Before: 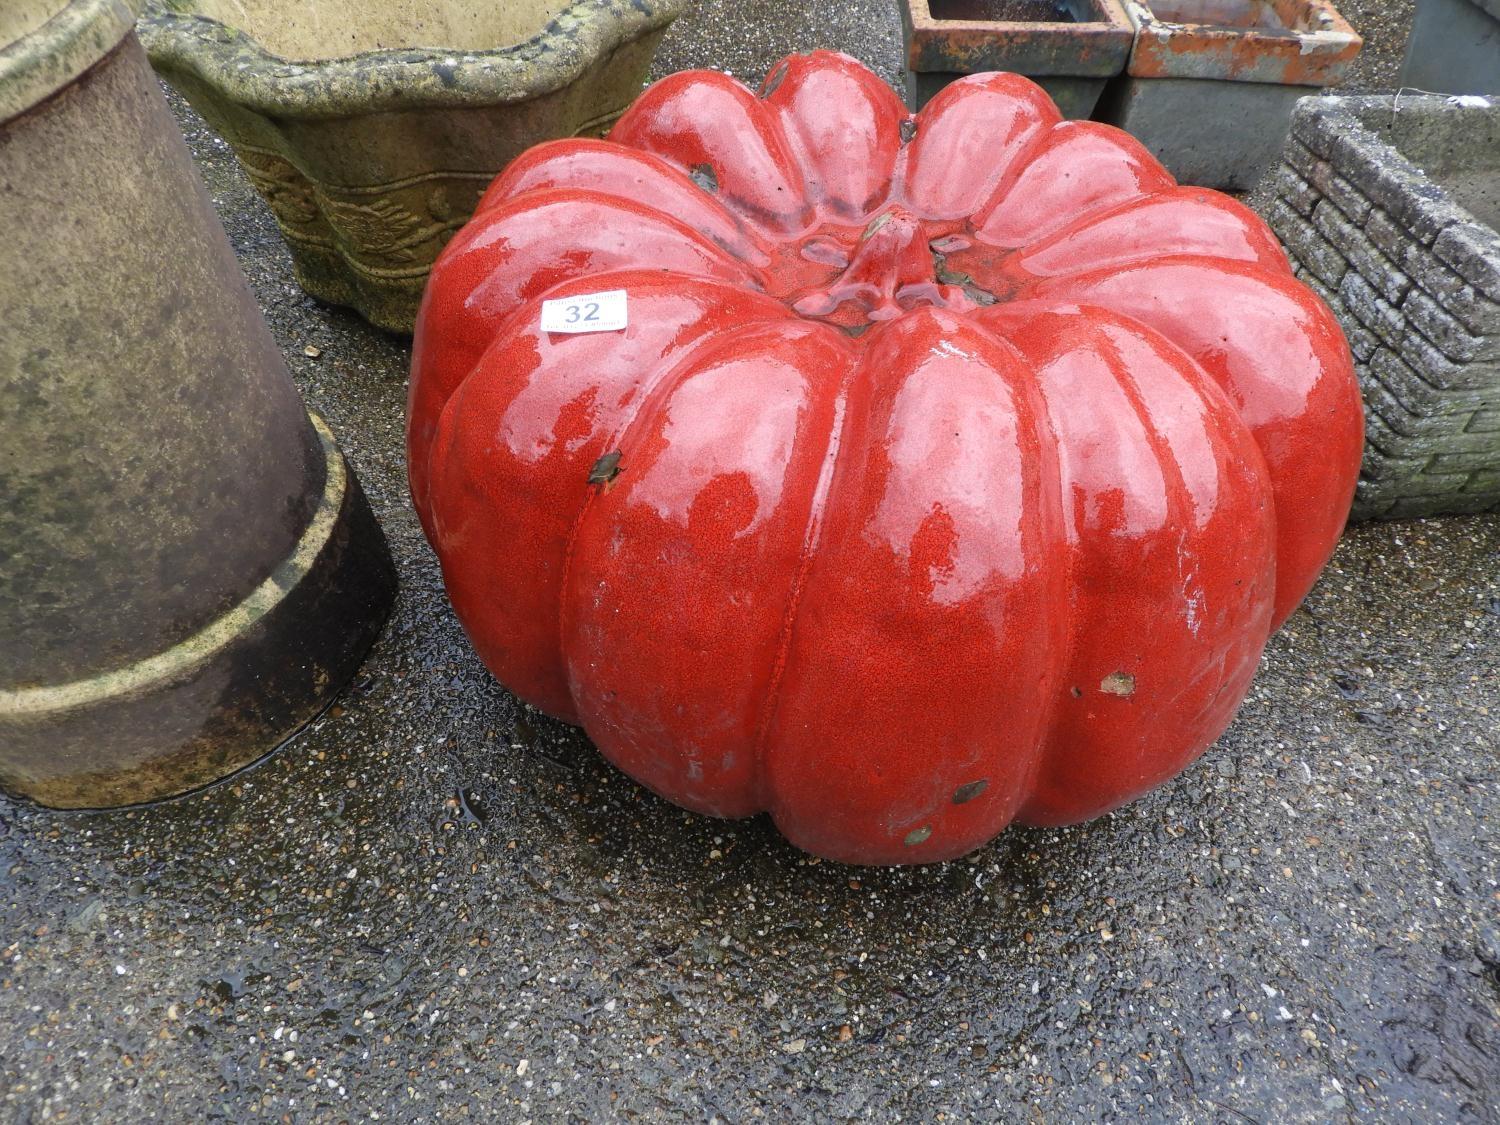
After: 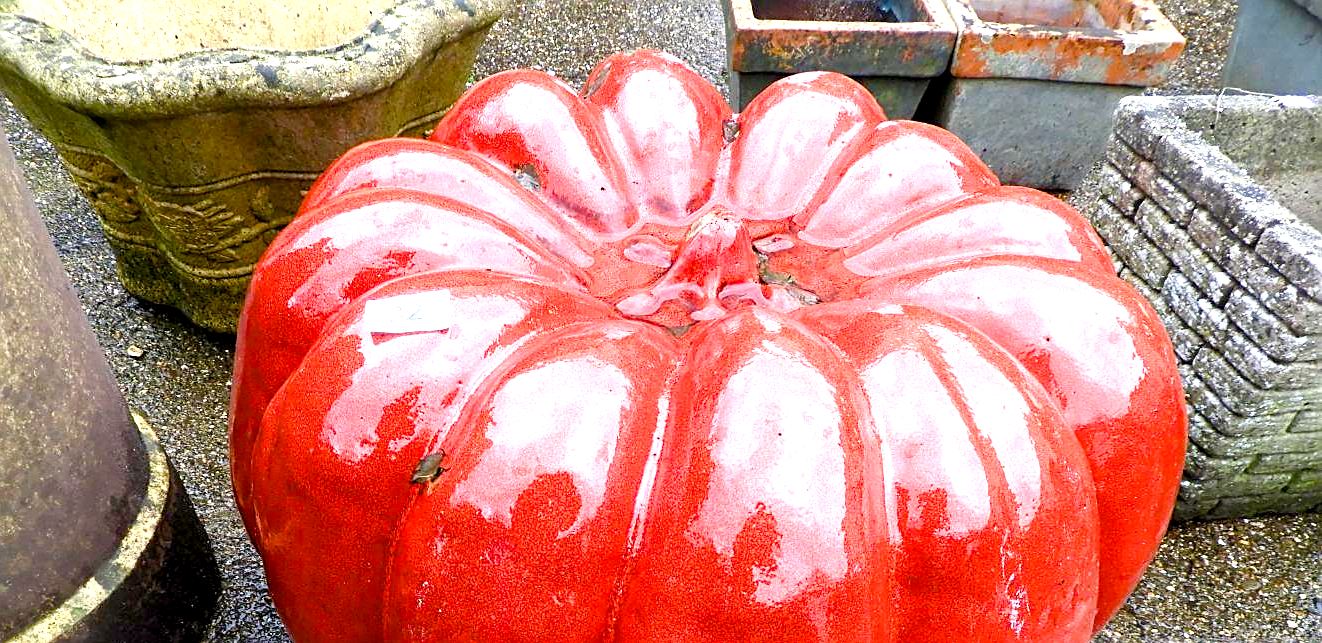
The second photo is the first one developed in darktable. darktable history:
tone equalizer: on, module defaults
sharpen: on, module defaults
crop and rotate: left 11.812%, bottom 42.776%
exposure: exposure 1 EV, compensate highlight preservation false
color balance rgb: shadows lift › luminance -9.41%, highlights gain › luminance 17.6%, global offset › luminance -1.45%, perceptual saturation grading › highlights -17.77%, perceptual saturation grading › mid-tones 33.1%, perceptual saturation grading › shadows 50.52%, global vibrance 24.22%
